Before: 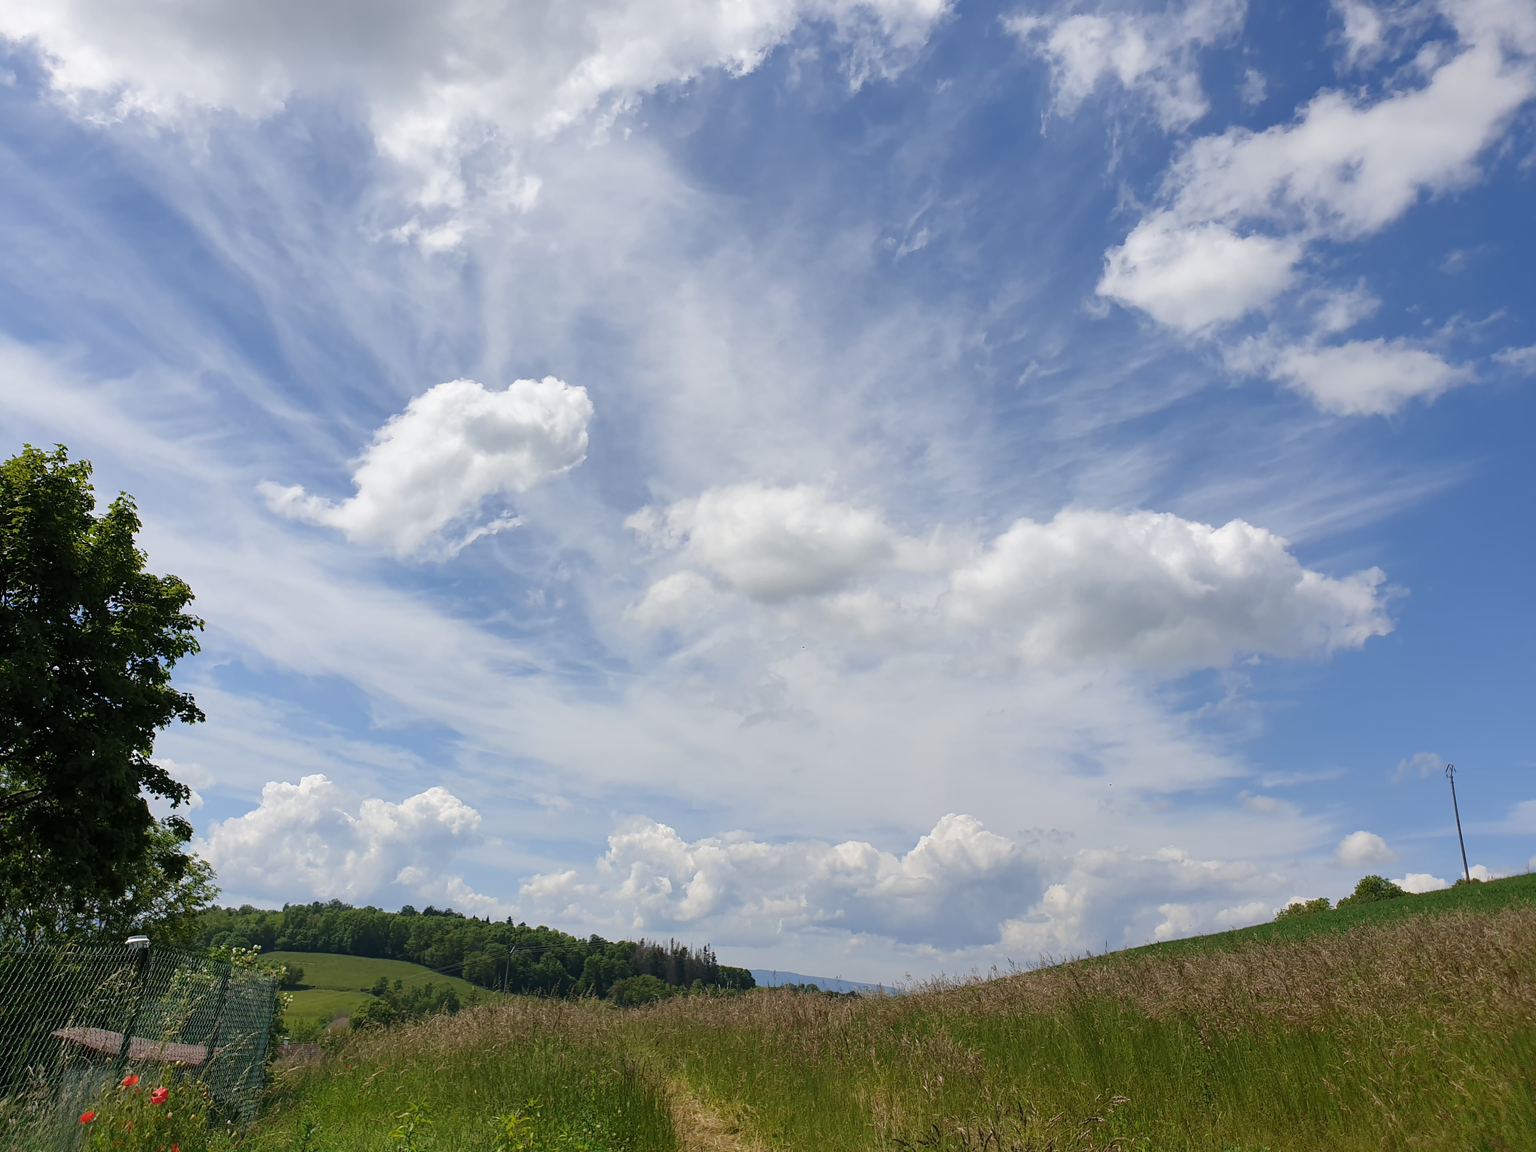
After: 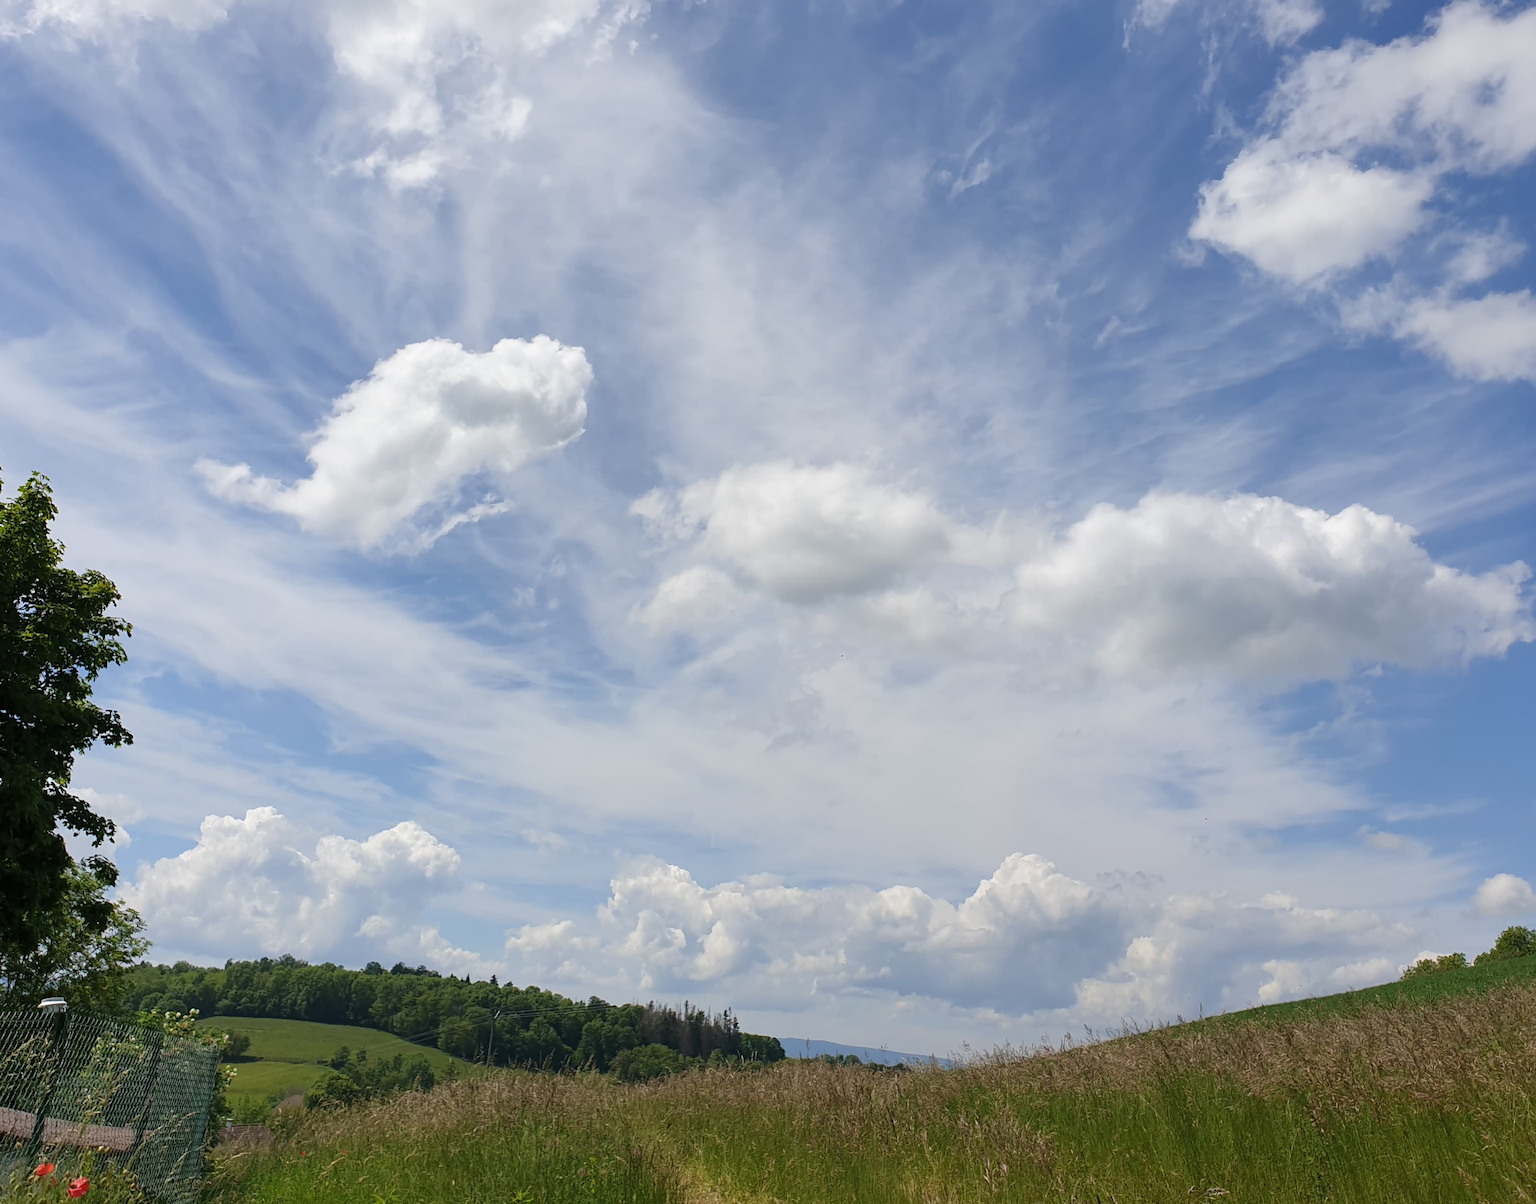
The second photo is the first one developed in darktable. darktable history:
crop: left 6.078%, top 8.165%, right 9.53%, bottom 3.585%
